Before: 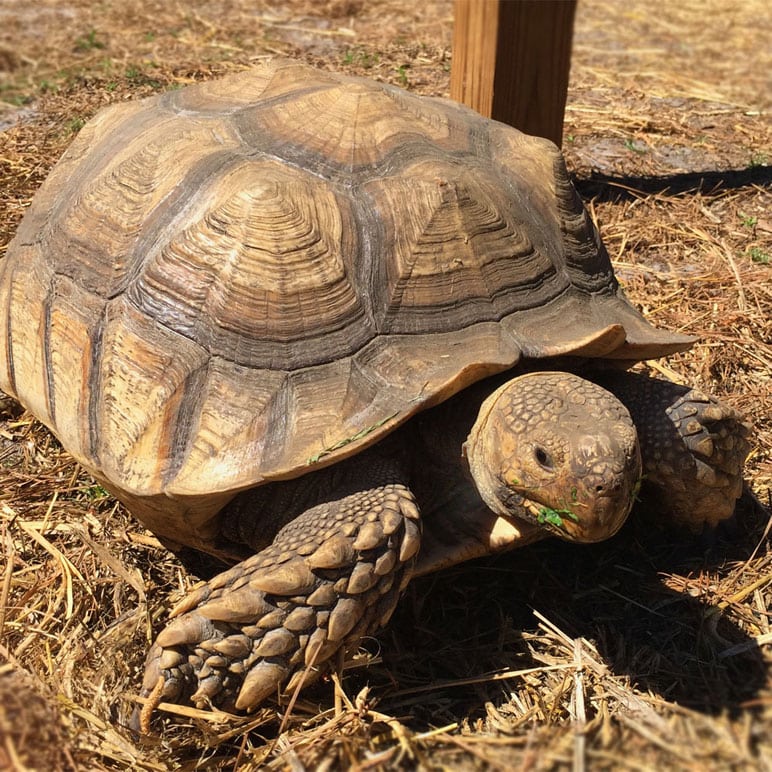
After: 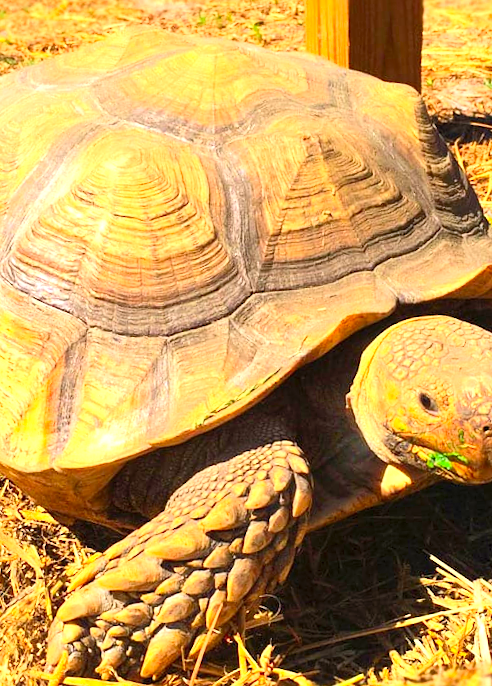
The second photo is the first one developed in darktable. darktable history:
contrast brightness saturation: contrast 0.2, brightness 0.2, saturation 0.8
tone equalizer: on, module defaults
exposure: black level correction 0.001, exposure 0.955 EV, compensate exposure bias true, compensate highlight preservation false
rotate and perspective: rotation -4.57°, crop left 0.054, crop right 0.944, crop top 0.087, crop bottom 0.914
crop and rotate: left 14.292%, right 19.041%
